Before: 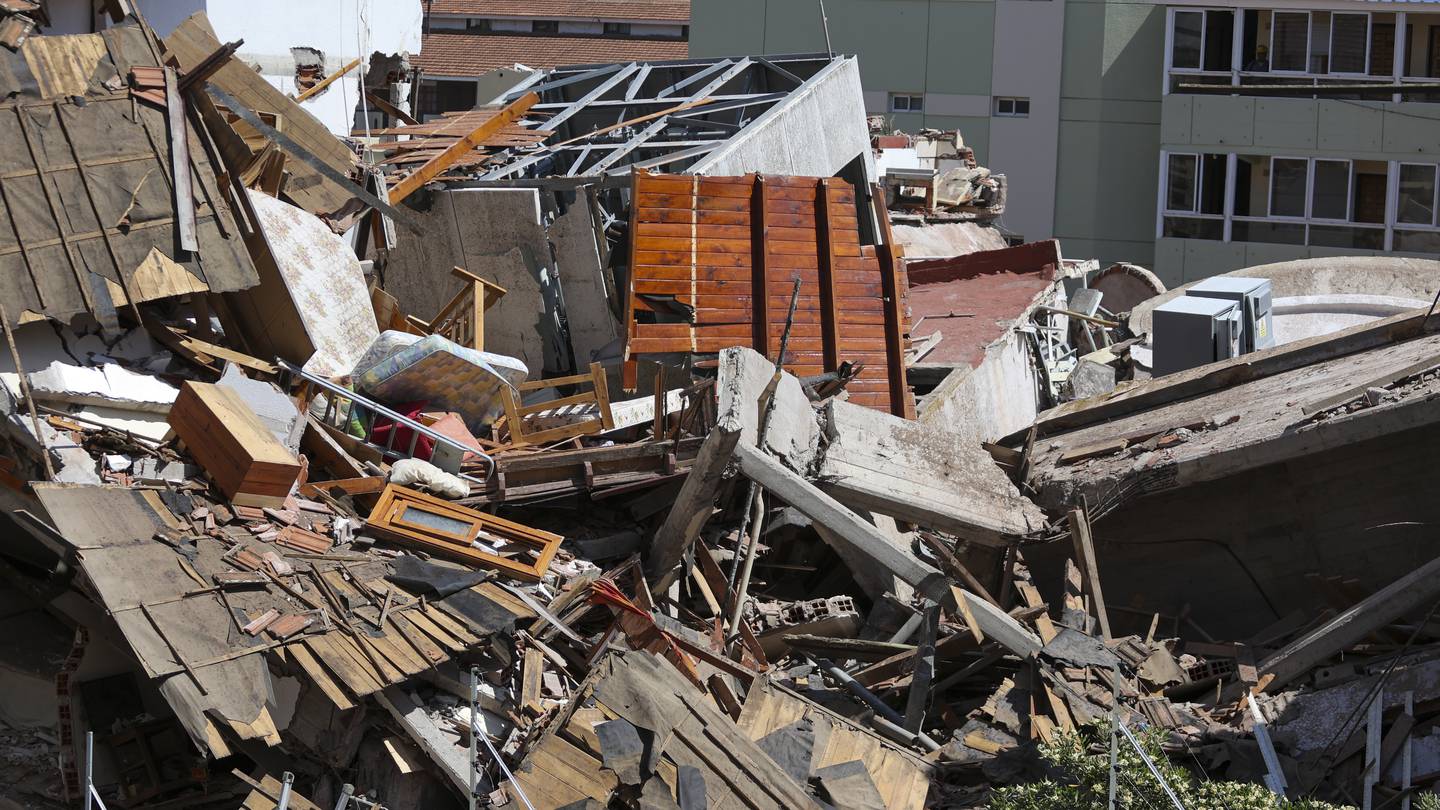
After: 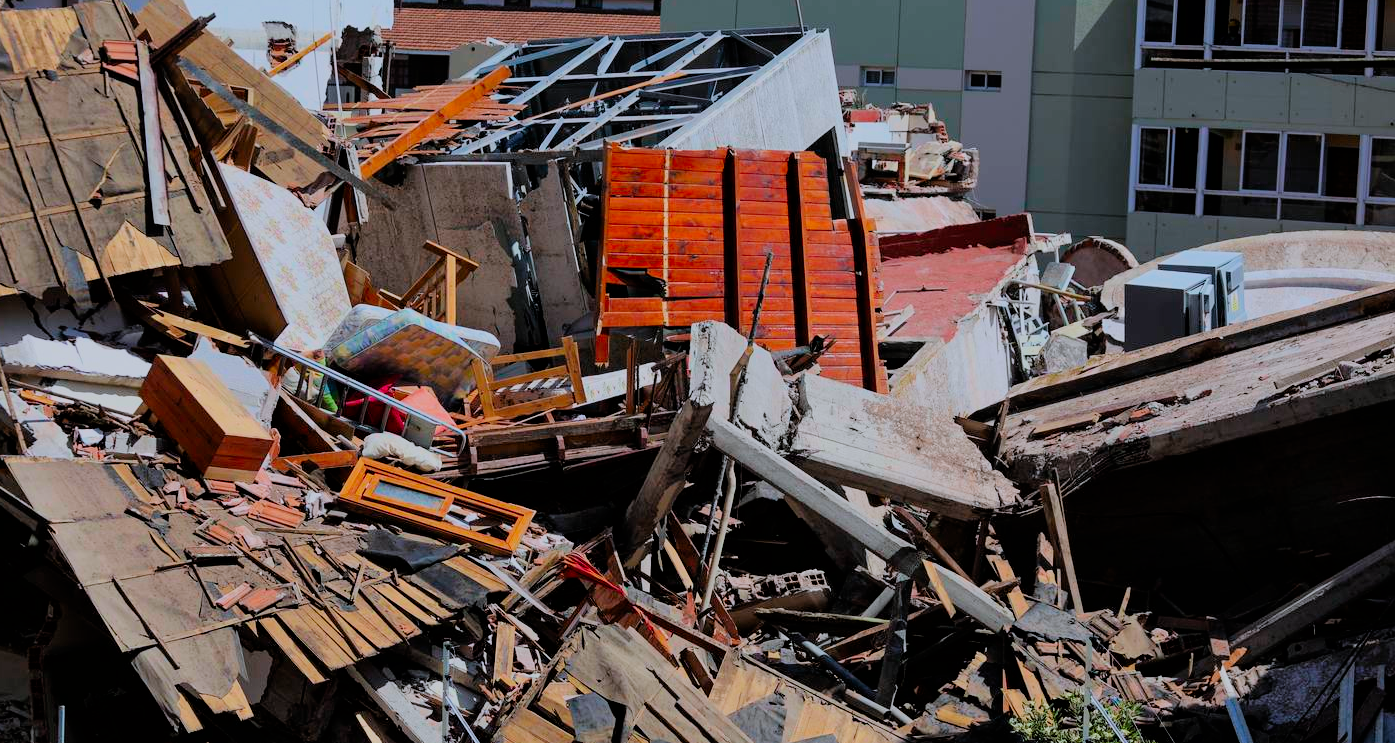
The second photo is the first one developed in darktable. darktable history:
filmic rgb: black relative exposure -6.15 EV, white relative exposure 6.96 EV, hardness 2.23, color science v6 (2022)
contrast brightness saturation: saturation 0.5
color correction: highlights a* -0.772, highlights b* -8.92
crop: left 1.964%, top 3.251%, right 1.122%, bottom 4.933%
